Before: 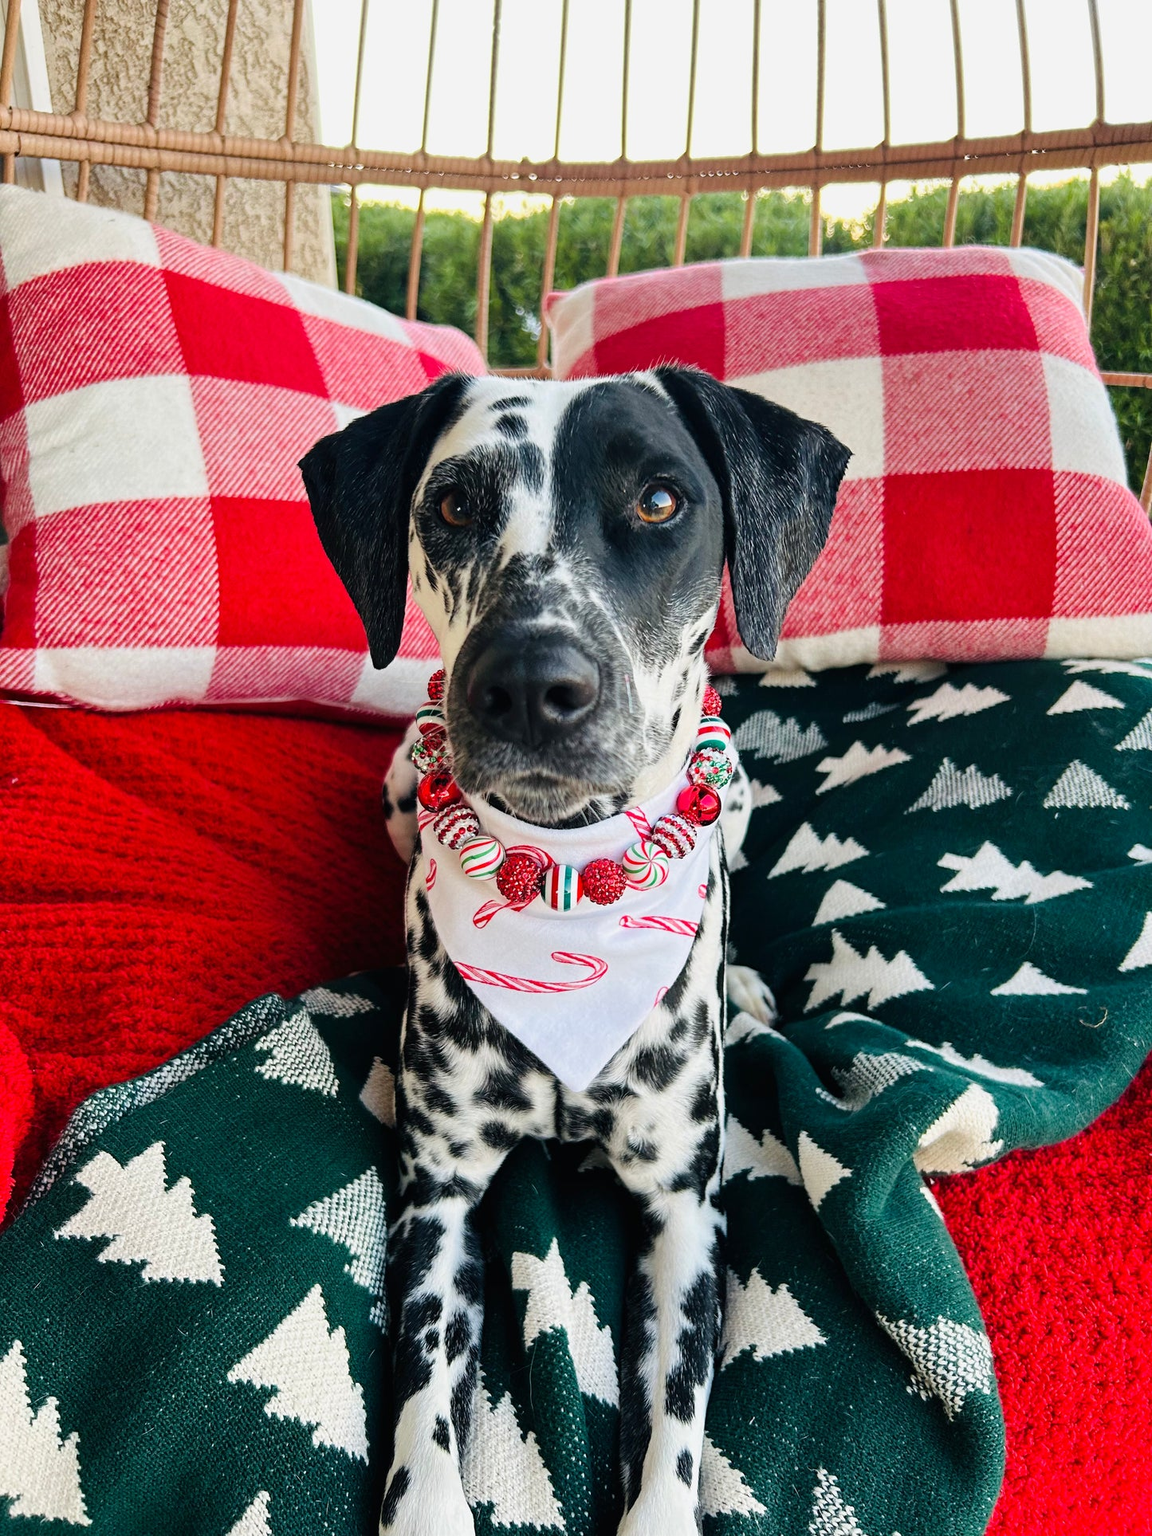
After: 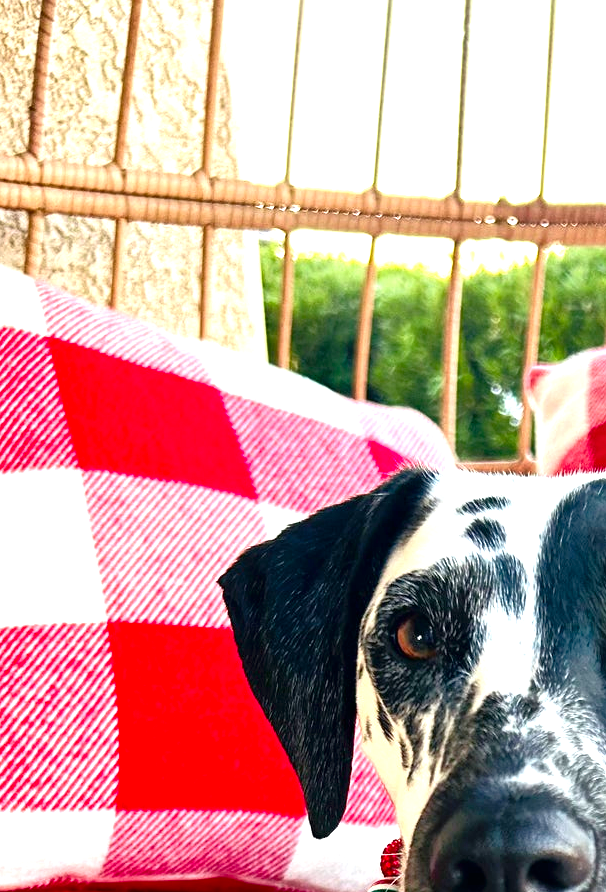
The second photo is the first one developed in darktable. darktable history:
contrast brightness saturation: contrast 0.13, brightness -0.24, saturation 0.14
tone equalizer: -7 EV 0.15 EV, -6 EV 0.6 EV, -5 EV 1.15 EV, -4 EV 1.33 EV, -3 EV 1.15 EV, -2 EV 0.6 EV, -1 EV 0.15 EV, mask exposure compensation -0.5 EV
crop and rotate: left 10.817%, top 0.062%, right 47.194%, bottom 53.626%
exposure: black level correction 0, exposure 1.1 EV, compensate highlight preservation false
